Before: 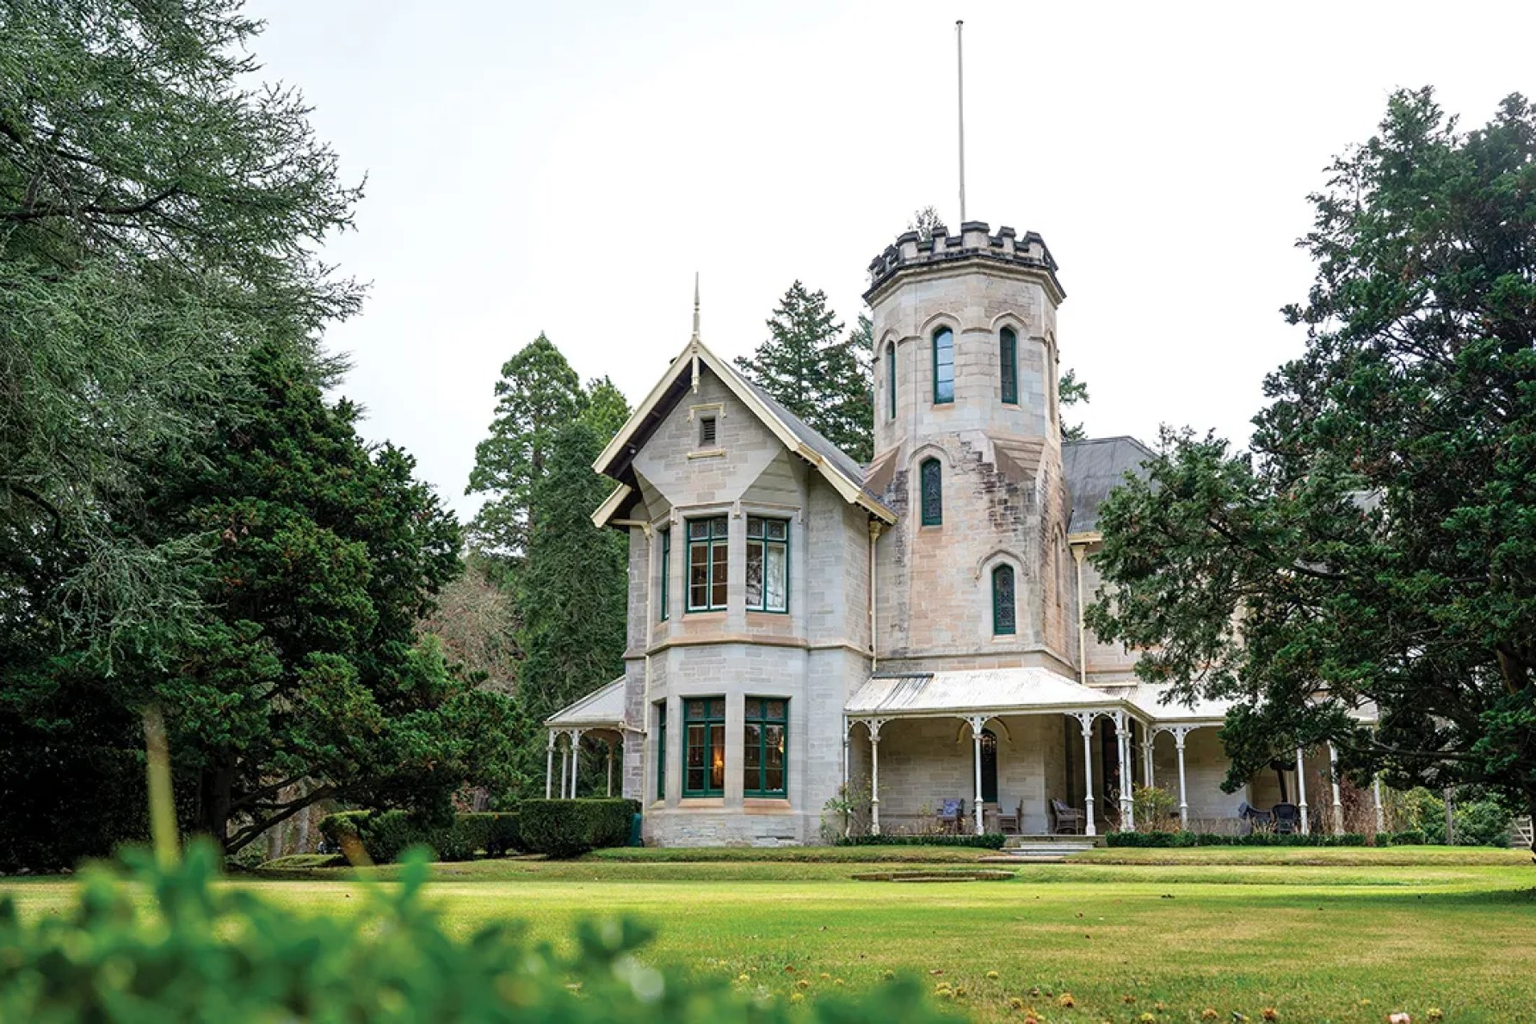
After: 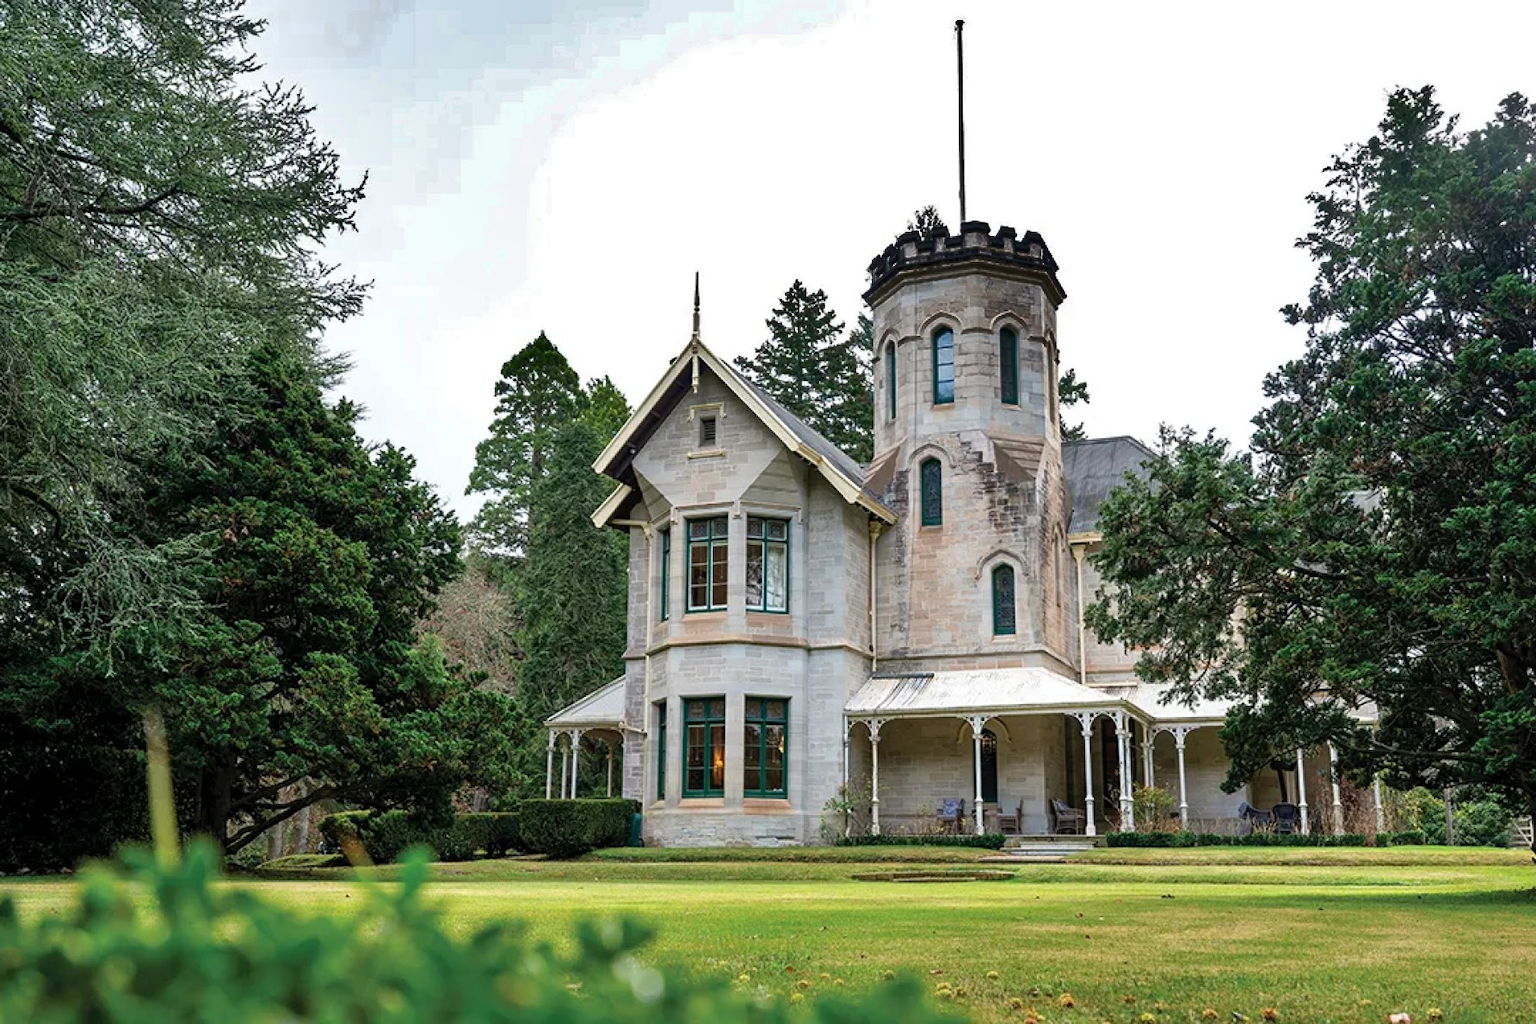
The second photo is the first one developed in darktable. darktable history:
shadows and highlights: shadows 20.77, highlights -81.08, soften with gaussian
